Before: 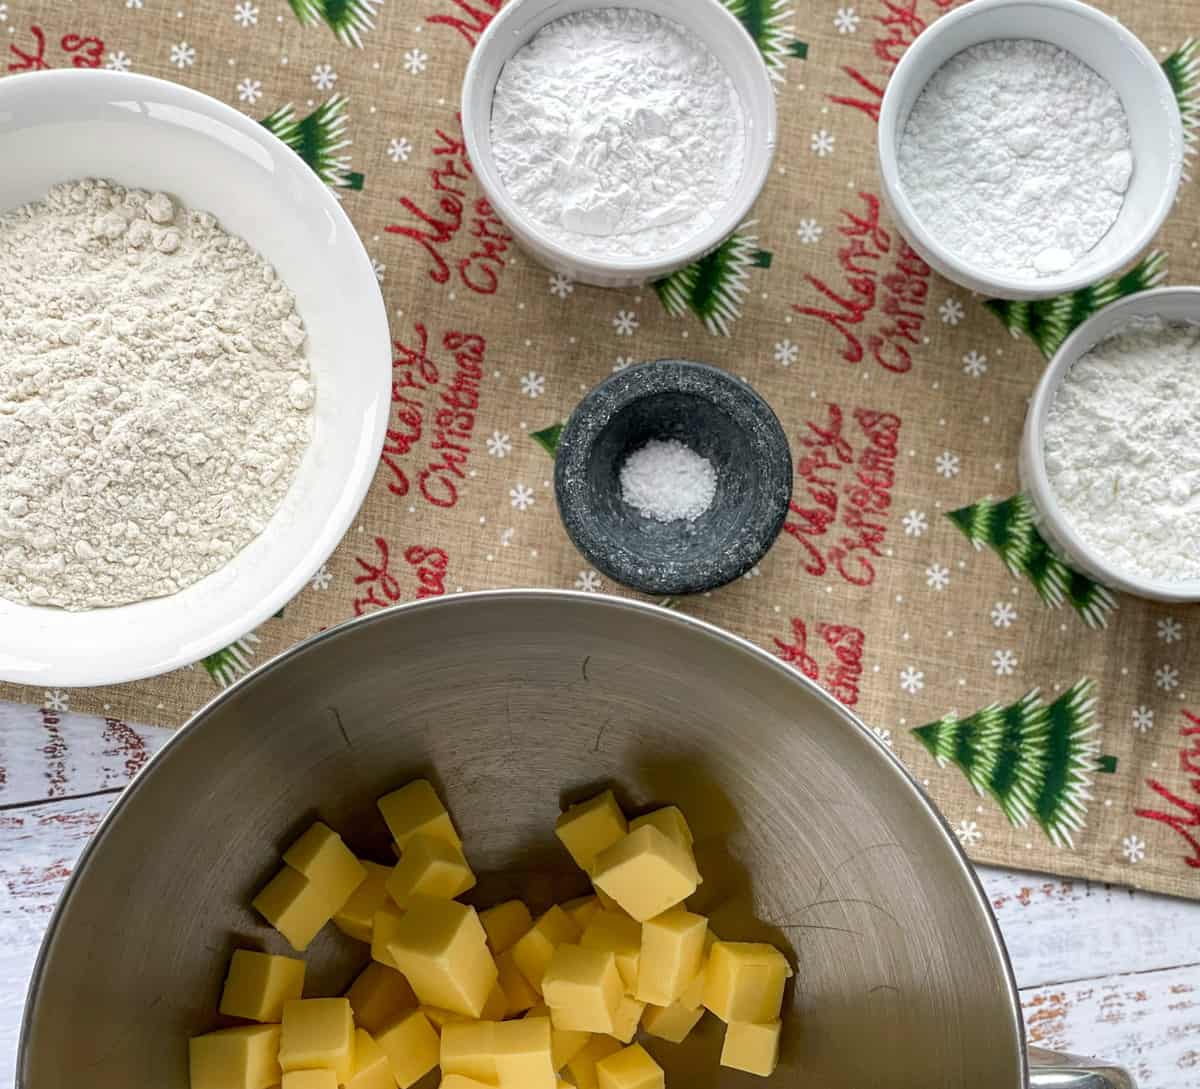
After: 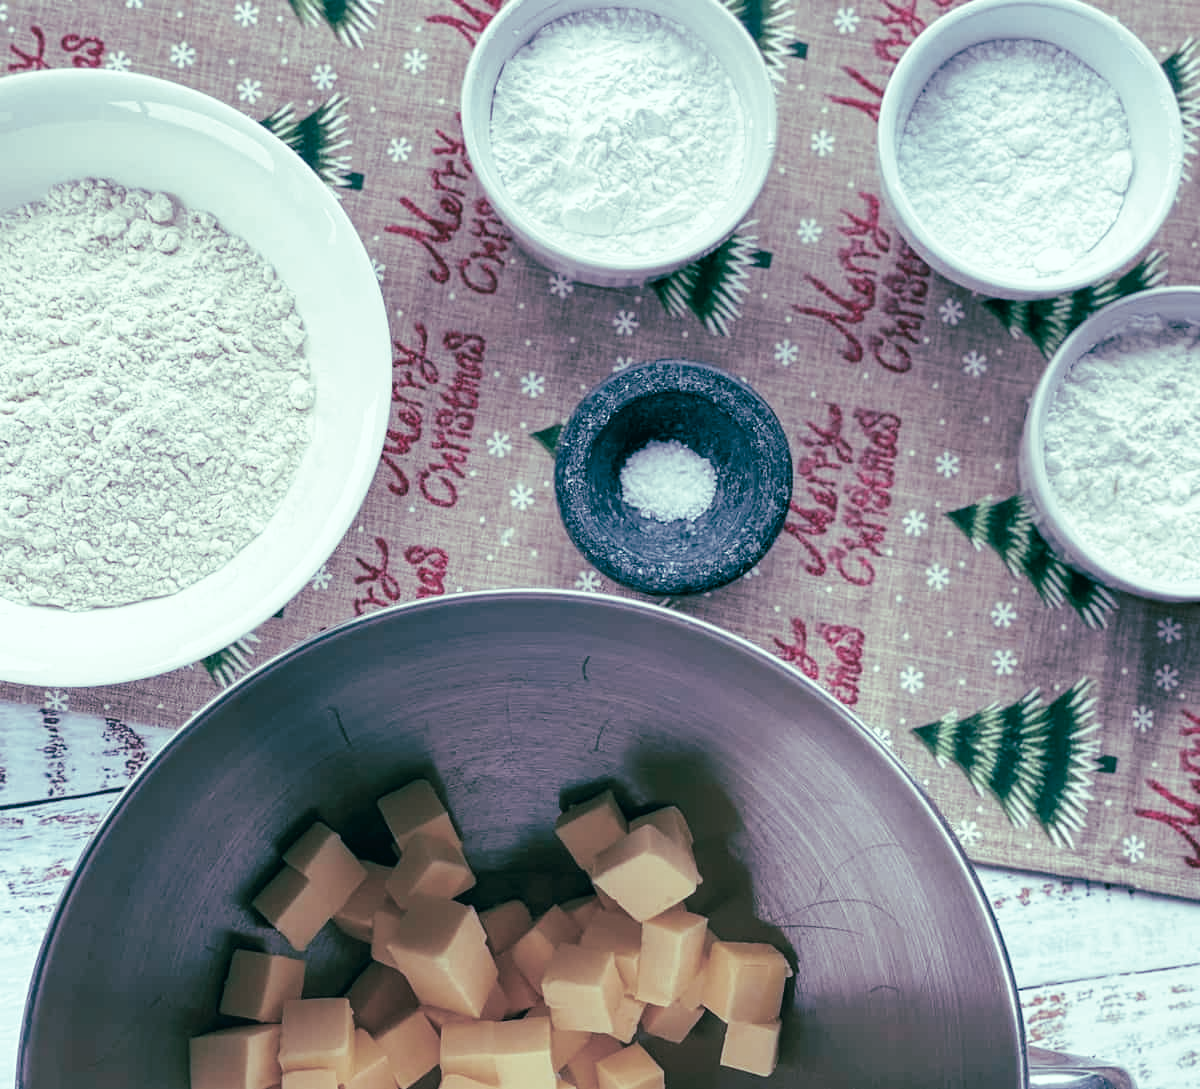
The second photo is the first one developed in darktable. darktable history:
tone curve: curves: ch0 [(0, 0) (0.003, 0.019) (0.011, 0.022) (0.025, 0.03) (0.044, 0.049) (0.069, 0.08) (0.1, 0.111) (0.136, 0.144) (0.177, 0.189) (0.224, 0.23) (0.277, 0.285) (0.335, 0.356) (0.399, 0.428) (0.468, 0.511) (0.543, 0.597) (0.623, 0.682) (0.709, 0.773) (0.801, 0.865) (0.898, 0.945) (1, 1)], preserve colors none
color look up table: target L [86.97, 85.21, 78.58, 78.18, 66.58, 72.11, 43.14, 49.23, 44.22, 38.19, 24.08, 4.545, 200.38, 90.04, 73.64, 68.24, 55.19, 56.5, 57.08, 52.9, 48.31, 45.57, 39.77, 37.67, 32.84, 12.6, 89.92, 73.28, 78.78, 80.58, 68.8, 70.86, 54.3, 52.38, 45.1, 39.67, 39.97, 38.24, 29.02, 22.52, 22.06, 18.74, 8.907, 99.06, 91.02, 87.04, 68.72, 61.32, 16.15], target a [-13.84, -13.92, -38.21, -25.46, -39.14, -38.28, -26.64, -18.76, -1.665, -14.14, -21.98, -7.359, 0, -12.75, 8.395, 15.96, 8.496, 38.55, 9.479, 54.56, 56.17, 21.35, 26.67, 5.523, 36.68, 5.382, -4.535, 13.65, 4.667, 8.851, -22.8, 12.04, 15.72, 39.91, 4.687, 37.05, -7.681, 17.89, 14.75, -13.92, 0.2, 13.21, 6.679, -10.87, -39.28, -31.67, -9.437, -26.05, -4.767], target b [23.18, 34.4, 17.42, 5.315, 27.26, 3.036, 7.153, -13.25, -7.333, 6.413, 1.156, -0.09, 0, 4.415, 11.04, 22.63, 19.43, -3.277, -4.893, -7.435, 16.76, 10.15, -10.67, -15.03, 3.805, 5.108, -5.12, -8.867, -13.79, -15.37, -28.51, -27.38, -21.71, -28.82, -44.16, -21.88, -34.77, -54.17, -34.54, -14.39, -20.55, -42.72, -31.49, -1.727, 2.161, -8.227, -8.464, -24.16, -22.44], num patches 49
